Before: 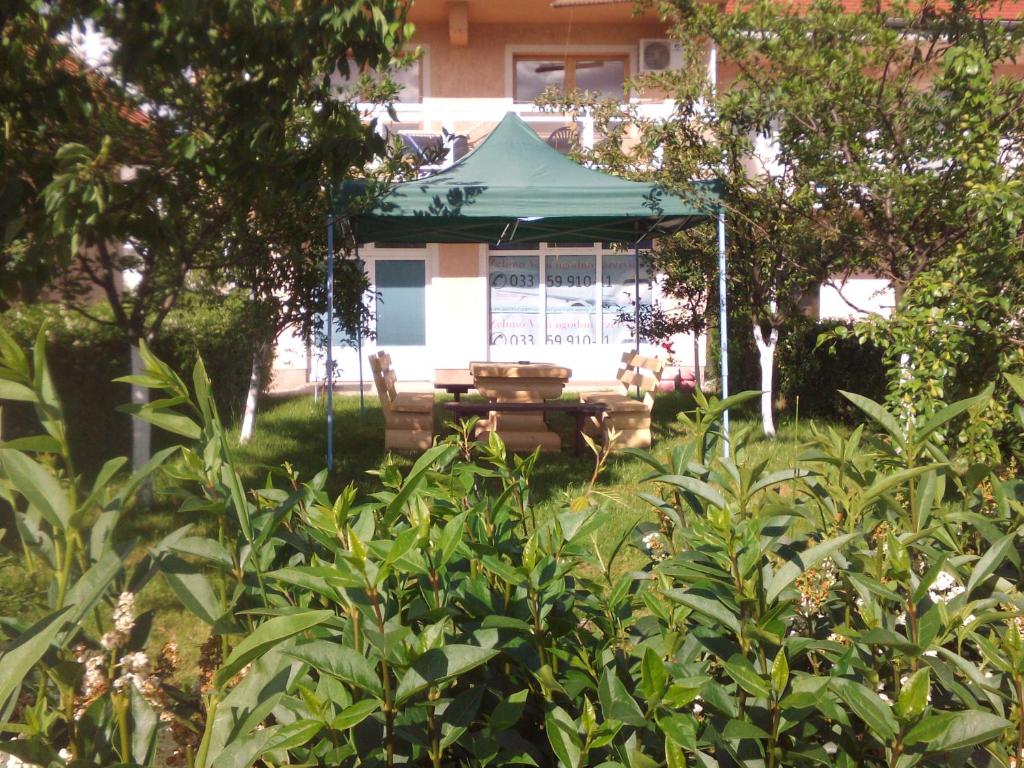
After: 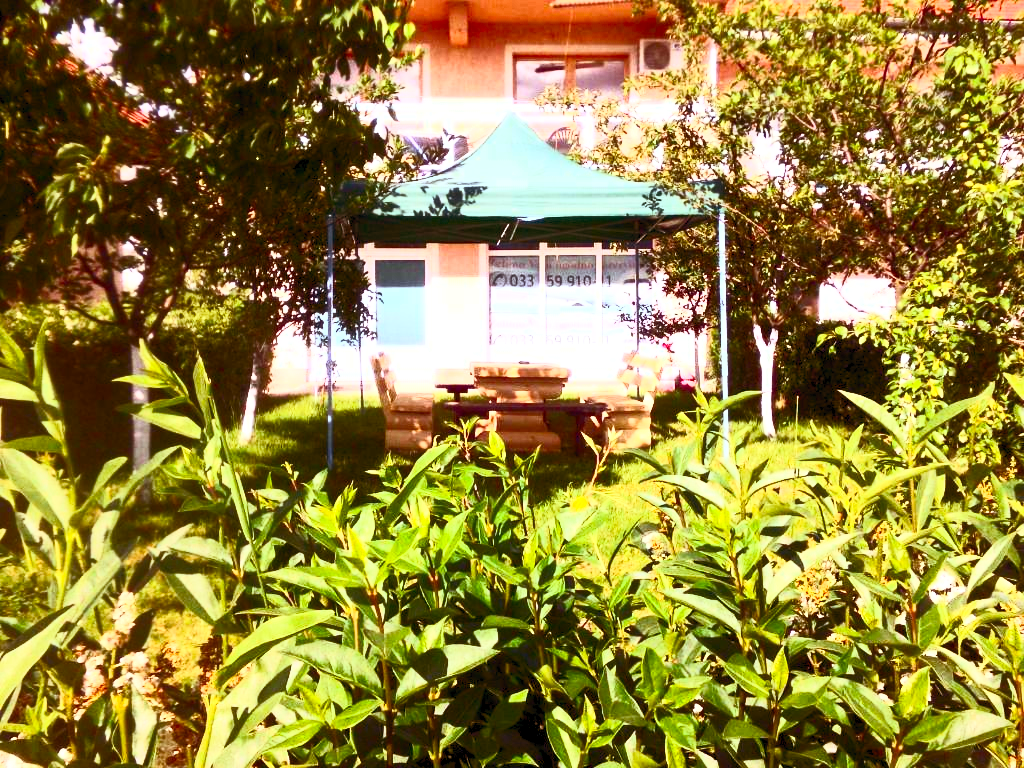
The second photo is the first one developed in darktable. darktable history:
contrast brightness saturation: contrast 0.811, brightness 0.608, saturation 0.598
color balance rgb: shadows lift › chroma 9.797%, shadows lift › hue 44.16°, global offset › luminance -0.876%, perceptual saturation grading › global saturation 1.435%, perceptual saturation grading › highlights -1.326%, perceptual saturation grading › mid-tones 3.296%, perceptual saturation grading › shadows 9.085%
local contrast: mode bilateral grid, contrast 100, coarseness 100, detail 108%, midtone range 0.2
